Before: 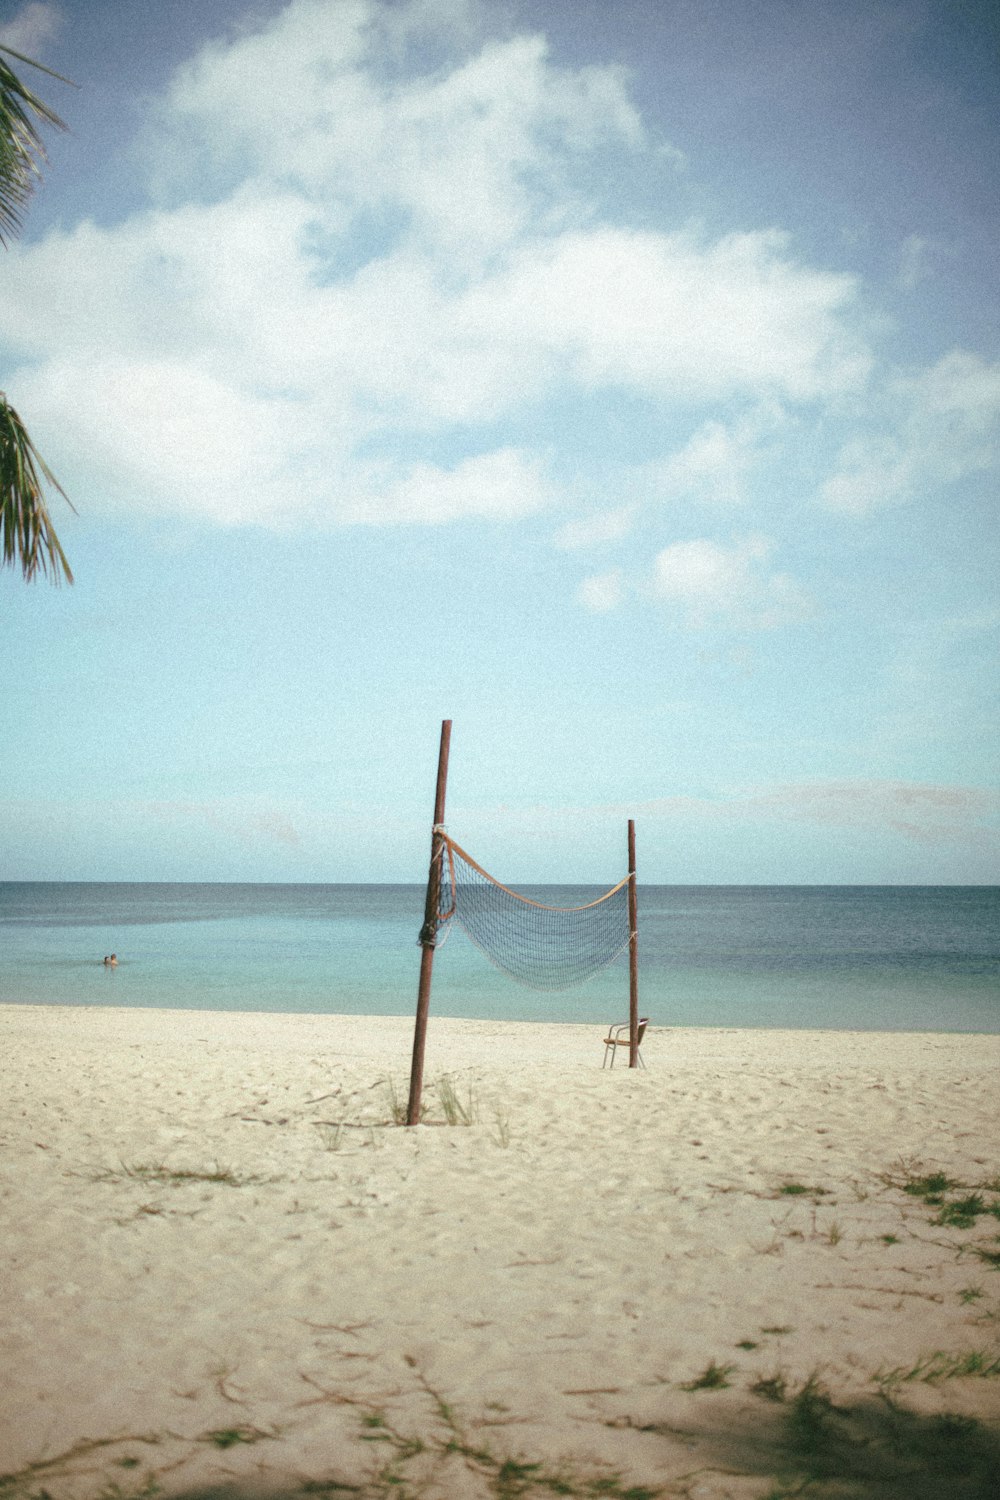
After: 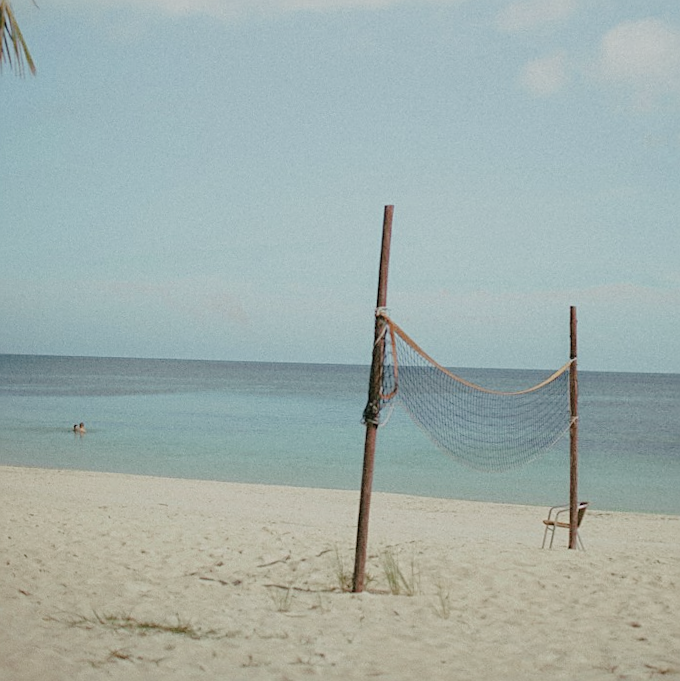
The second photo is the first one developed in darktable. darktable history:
filmic rgb: black relative exposure -6.59 EV, white relative exposure 4.71 EV, hardness 3.13, contrast 0.805
crop: top 36.498%, right 27.964%, bottom 14.995%
rotate and perspective: rotation 0.062°, lens shift (vertical) 0.115, lens shift (horizontal) -0.133, crop left 0.047, crop right 0.94, crop top 0.061, crop bottom 0.94
sharpen: on, module defaults
